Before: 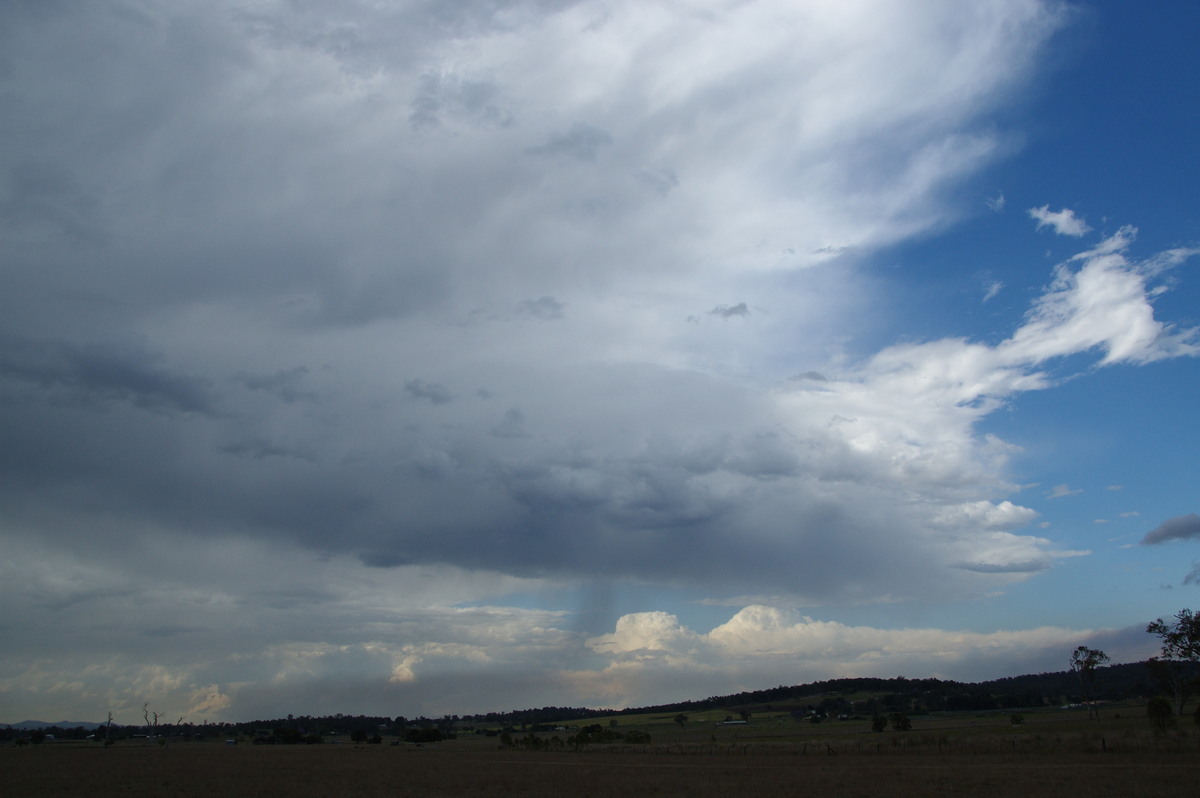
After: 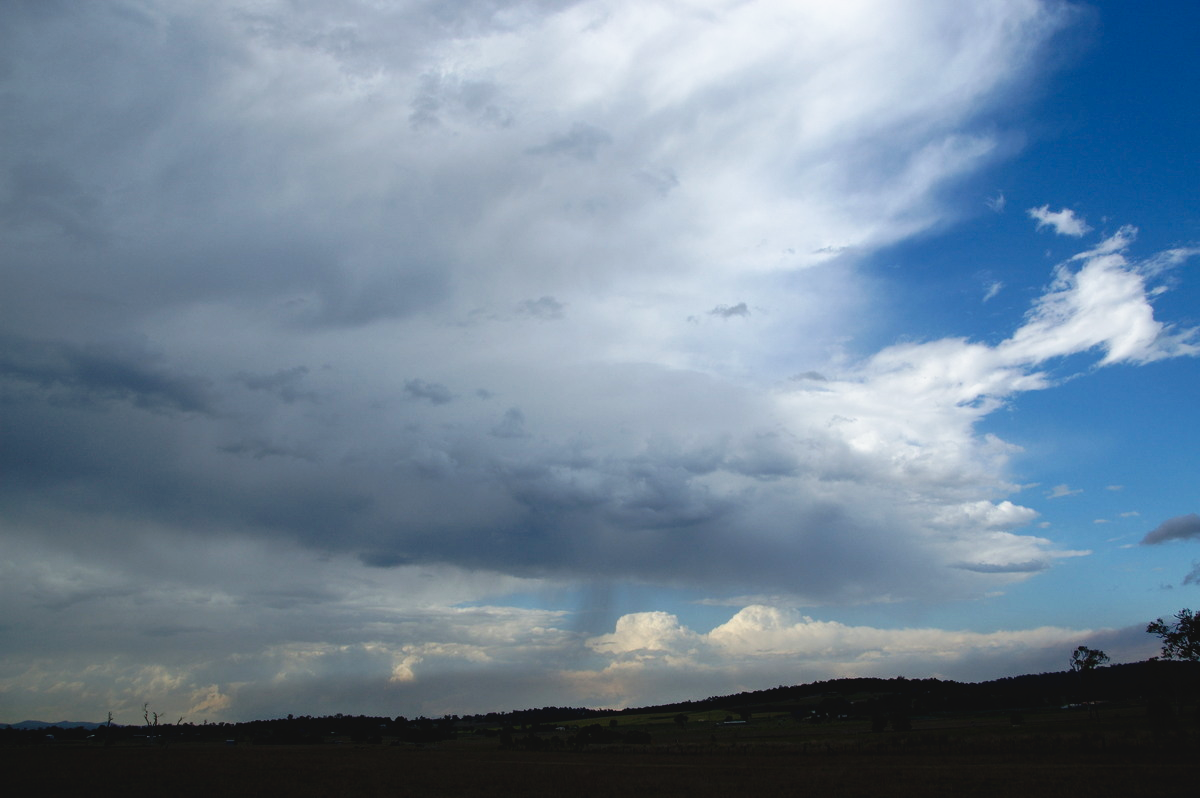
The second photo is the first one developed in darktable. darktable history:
levels: black 3.83%
tone curve: curves: ch0 [(0, 0) (0.003, 0.047) (0.011, 0.047) (0.025, 0.047) (0.044, 0.049) (0.069, 0.051) (0.1, 0.062) (0.136, 0.086) (0.177, 0.125) (0.224, 0.178) (0.277, 0.246) (0.335, 0.324) (0.399, 0.407) (0.468, 0.48) (0.543, 0.57) (0.623, 0.675) (0.709, 0.772) (0.801, 0.876) (0.898, 0.963) (1, 1)], preserve colors none
